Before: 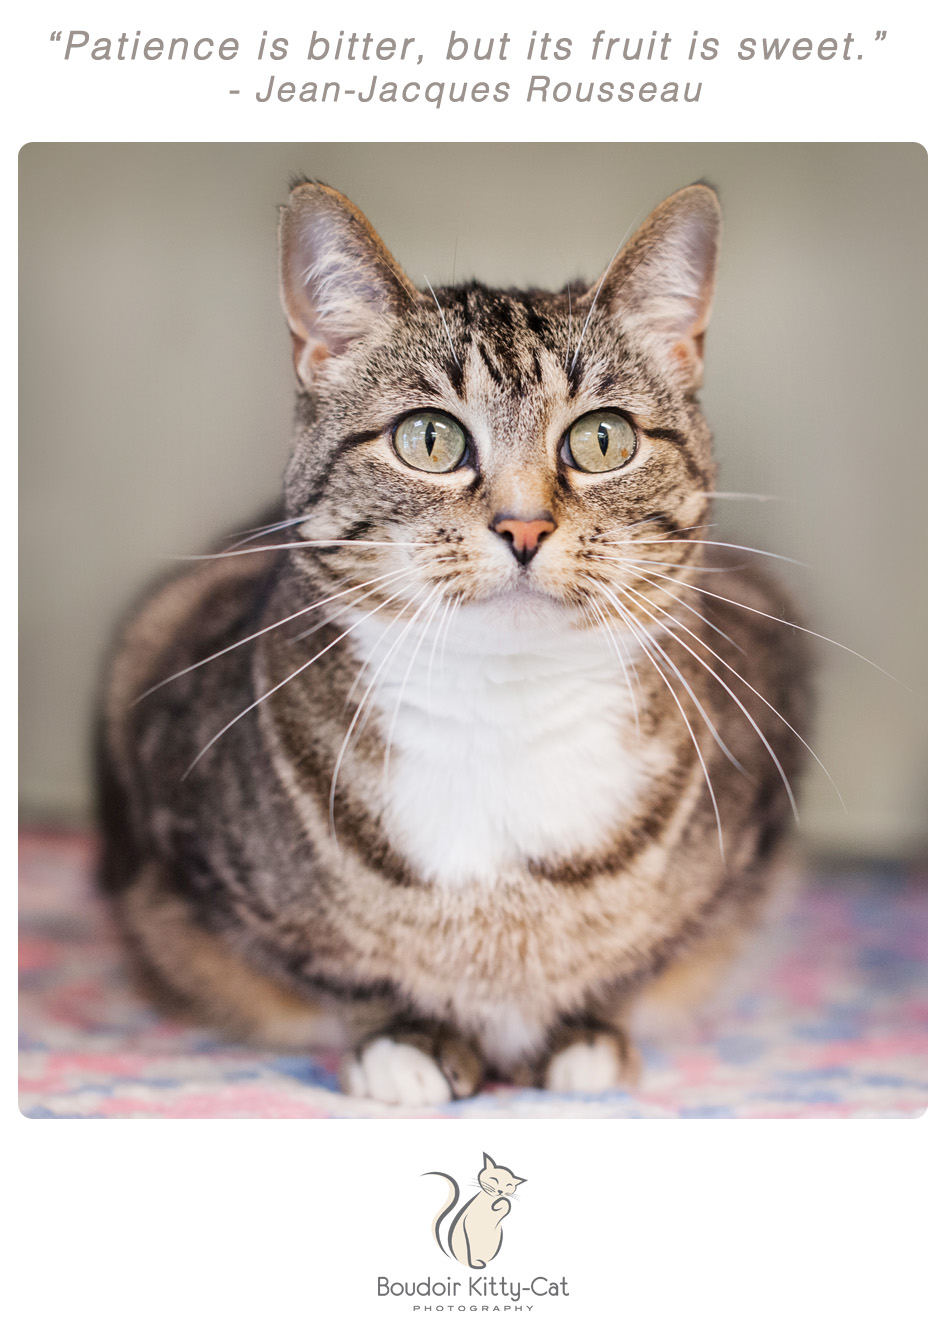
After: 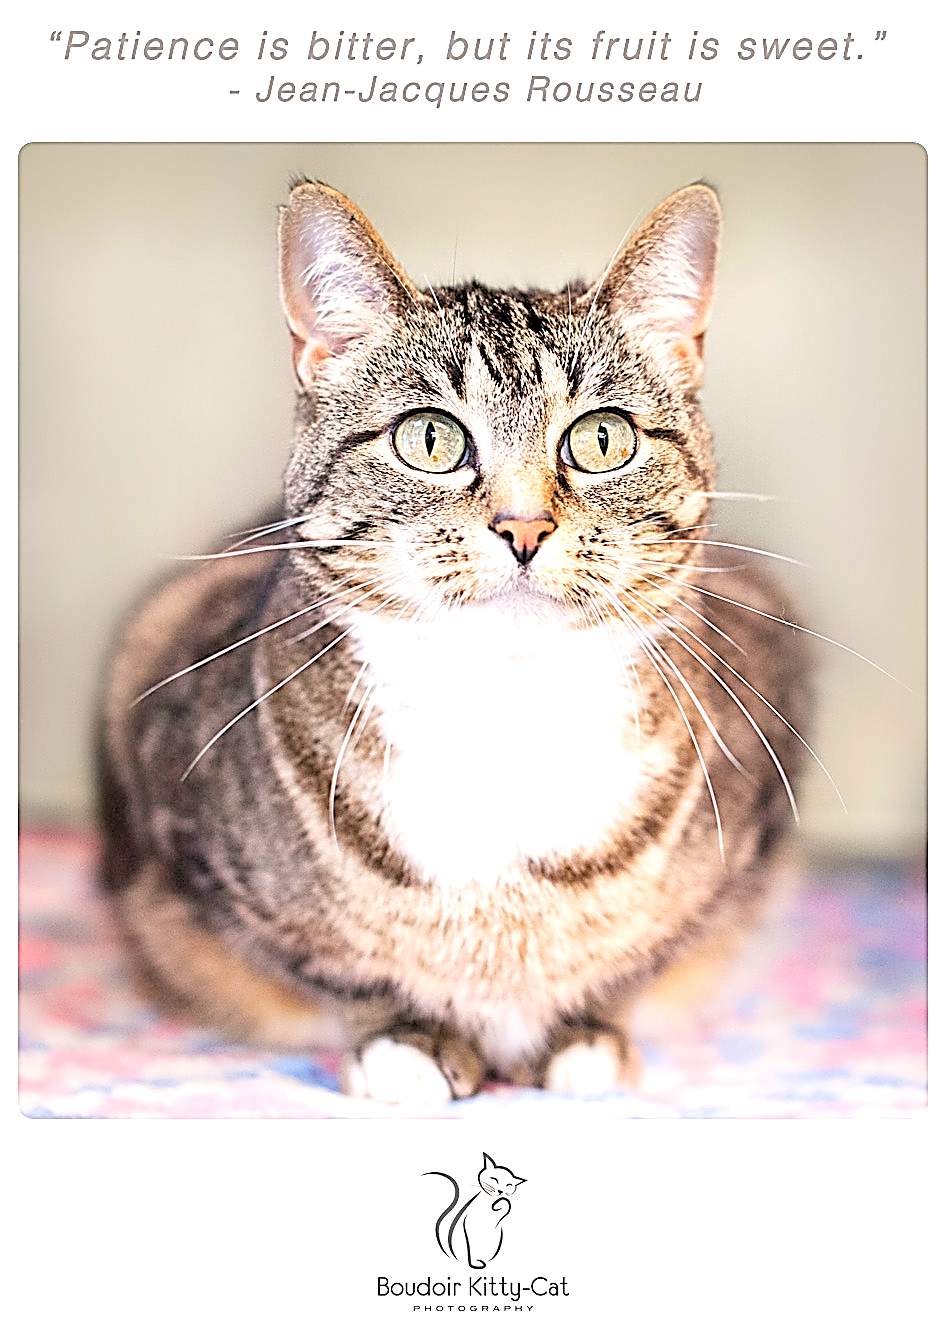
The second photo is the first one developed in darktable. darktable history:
levels: levels [0.036, 0.364, 0.827]
sharpen: amount 1.861
tone equalizer: on, module defaults
